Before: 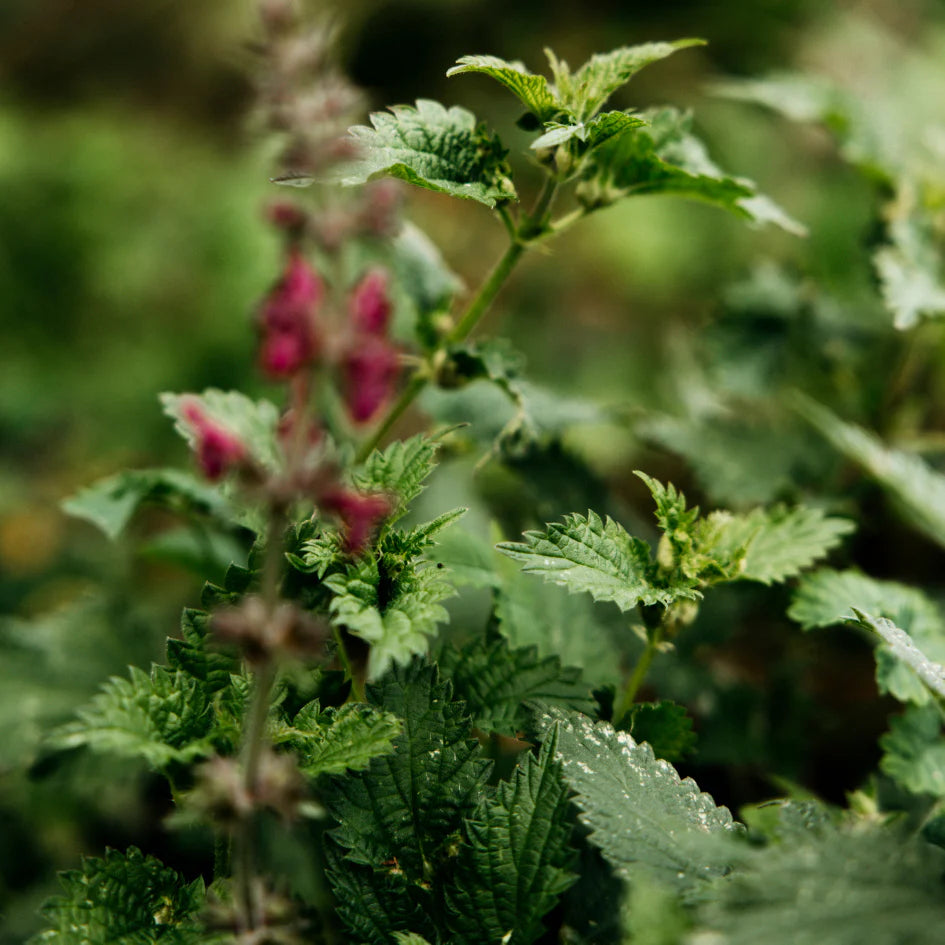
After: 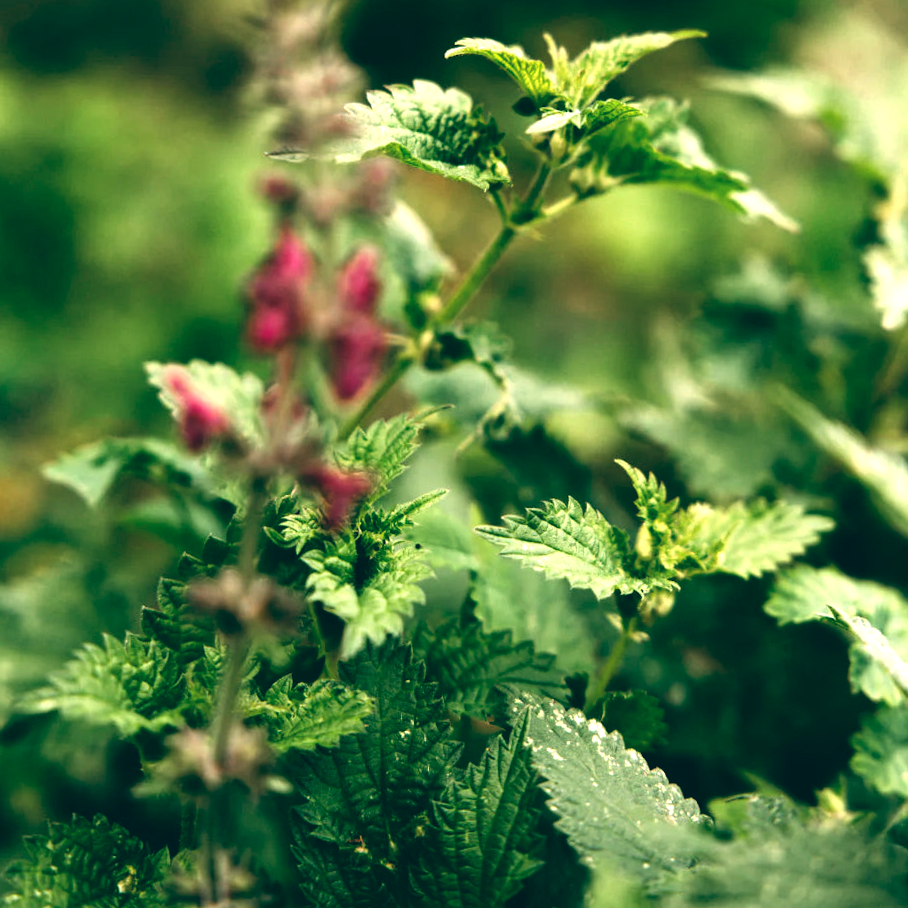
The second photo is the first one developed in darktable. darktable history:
crop and rotate: angle -2.38°
color balance: lift [1.005, 0.99, 1.007, 1.01], gamma [1, 0.979, 1.011, 1.021], gain [0.923, 1.098, 1.025, 0.902], input saturation 90.45%, contrast 7.73%, output saturation 105.91%
exposure: black level correction -0.001, exposure 0.9 EV, compensate exposure bias true, compensate highlight preservation false
